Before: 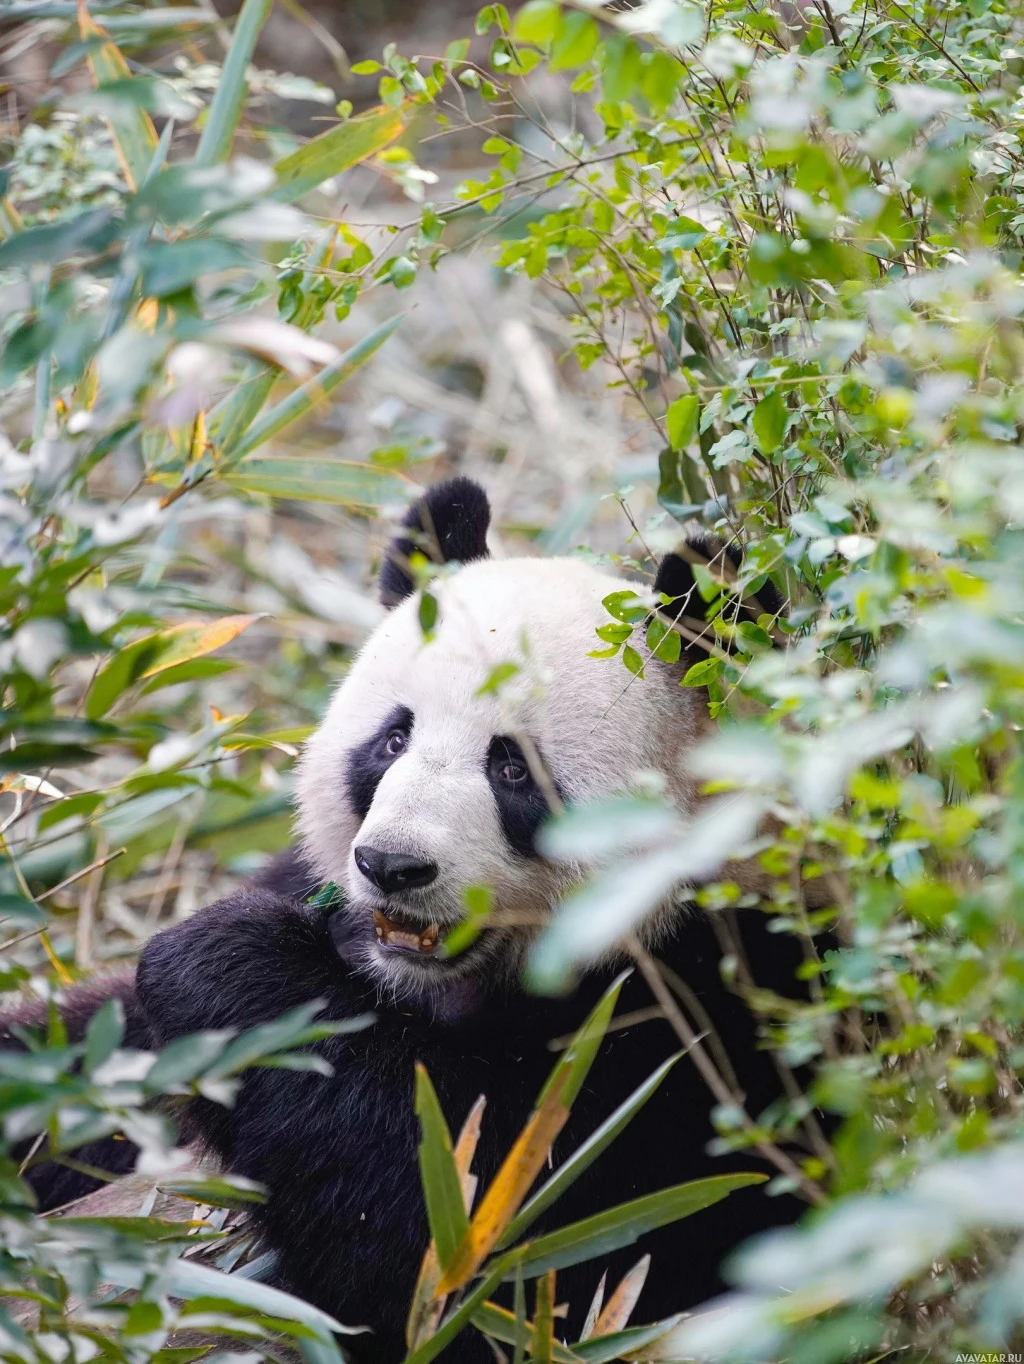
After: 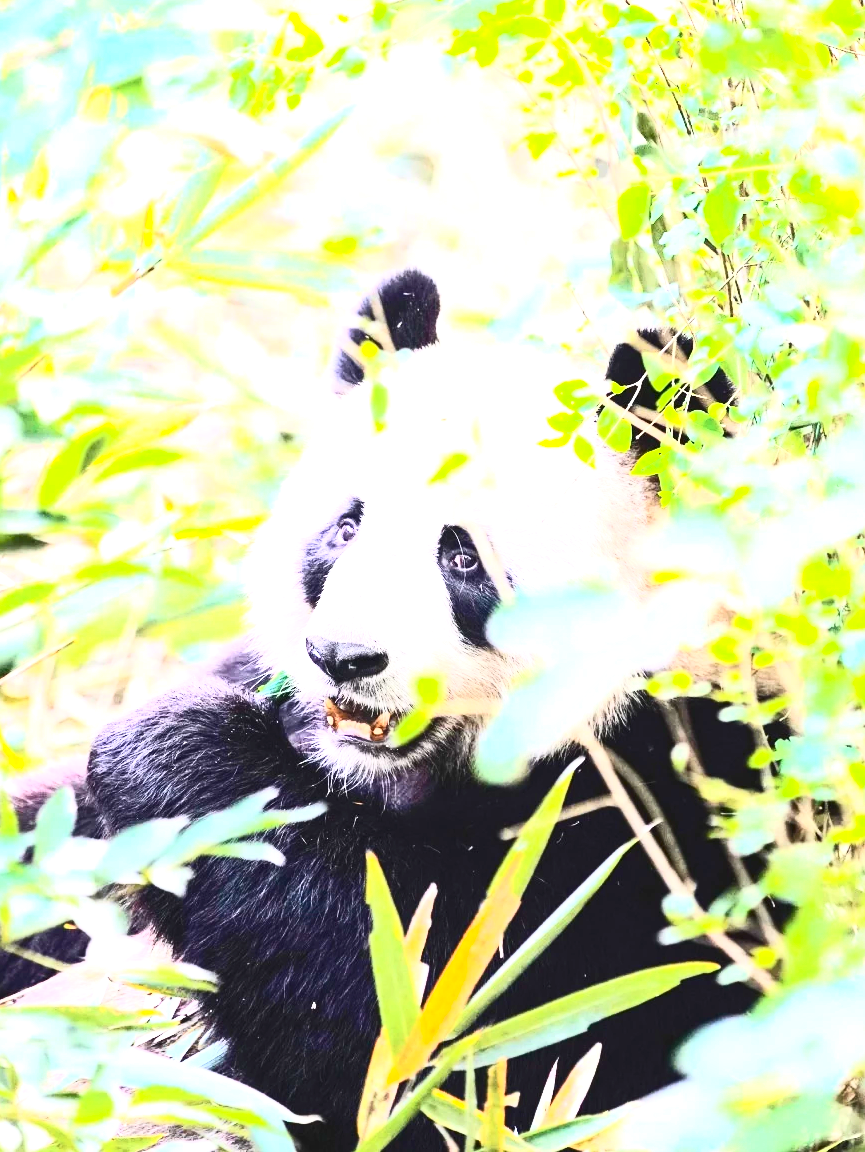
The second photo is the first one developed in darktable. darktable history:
contrast brightness saturation: contrast 0.62, brightness 0.34, saturation 0.14
exposure: black level correction 0, exposure 2 EV, compensate highlight preservation false
crop and rotate: left 4.842%, top 15.51%, right 10.668%
